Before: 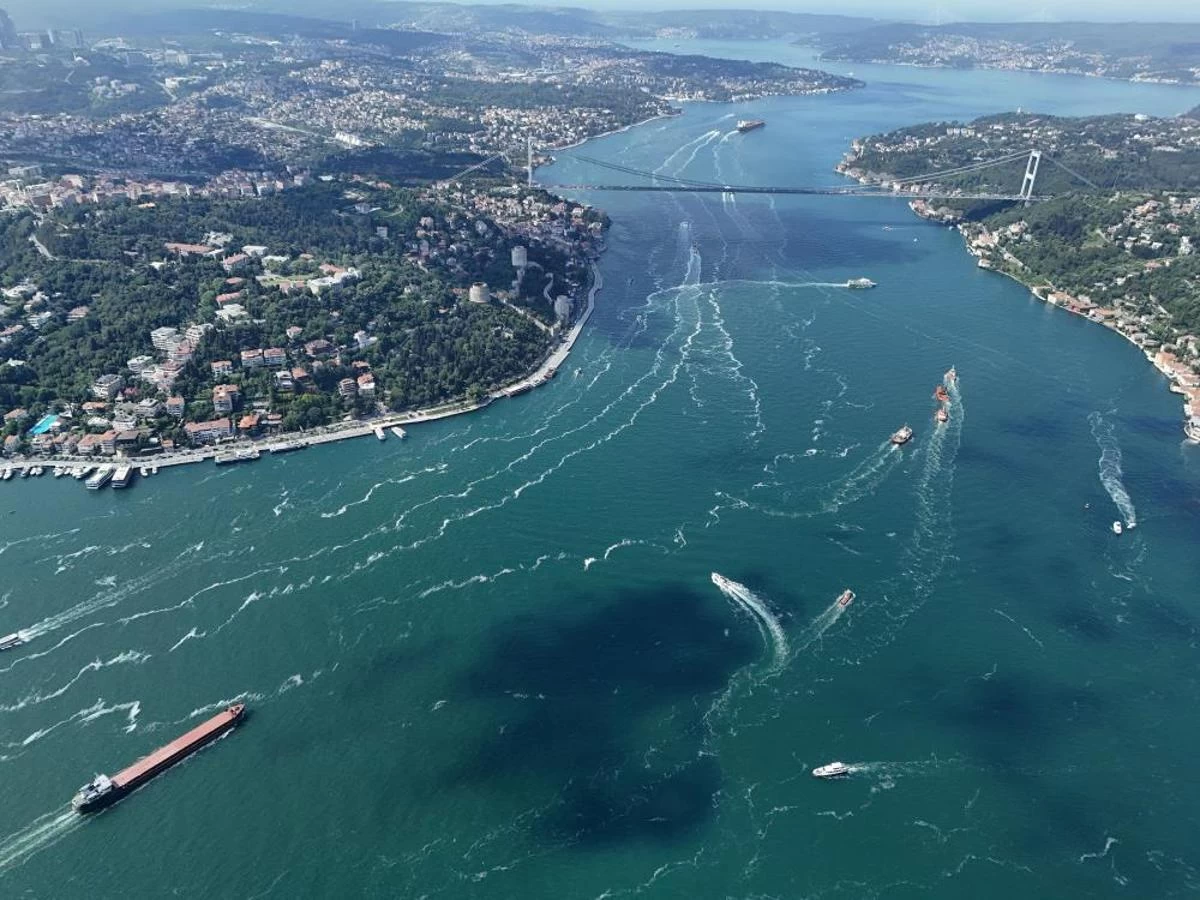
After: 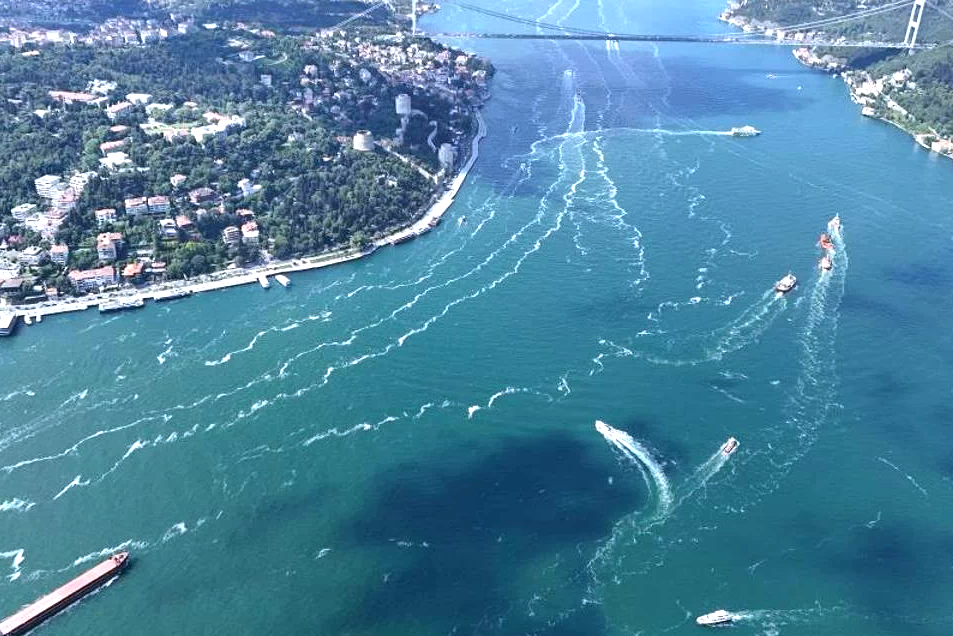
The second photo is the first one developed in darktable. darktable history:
crop: left 9.712%, top 16.928%, right 10.845%, bottom 12.332%
color zones: curves: ch2 [(0, 0.5) (0.143, 0.5) (0.286, 0.416) (0.429, 0.5) (0.571, 0.5) (0.714, 0.5) (0.857, 0.5) (1, 0.5)]
white balance: red 0.984, blue 1.059
exposure: exposure 1 EV, compensate highlight preservation false
